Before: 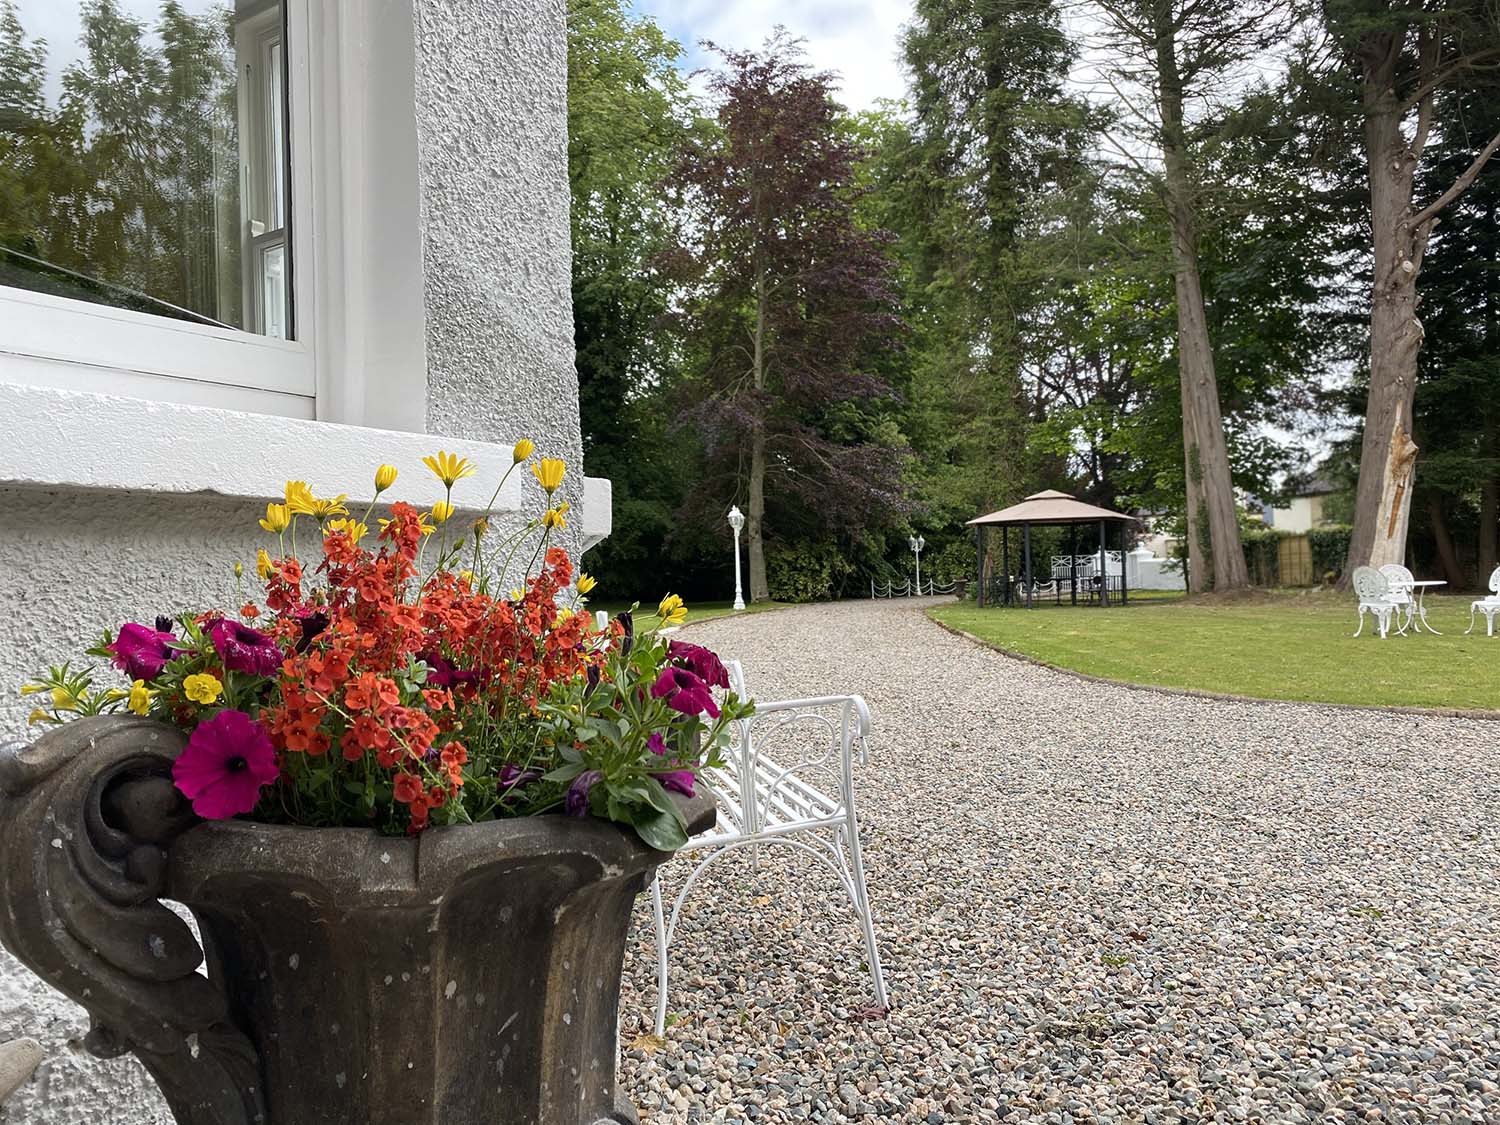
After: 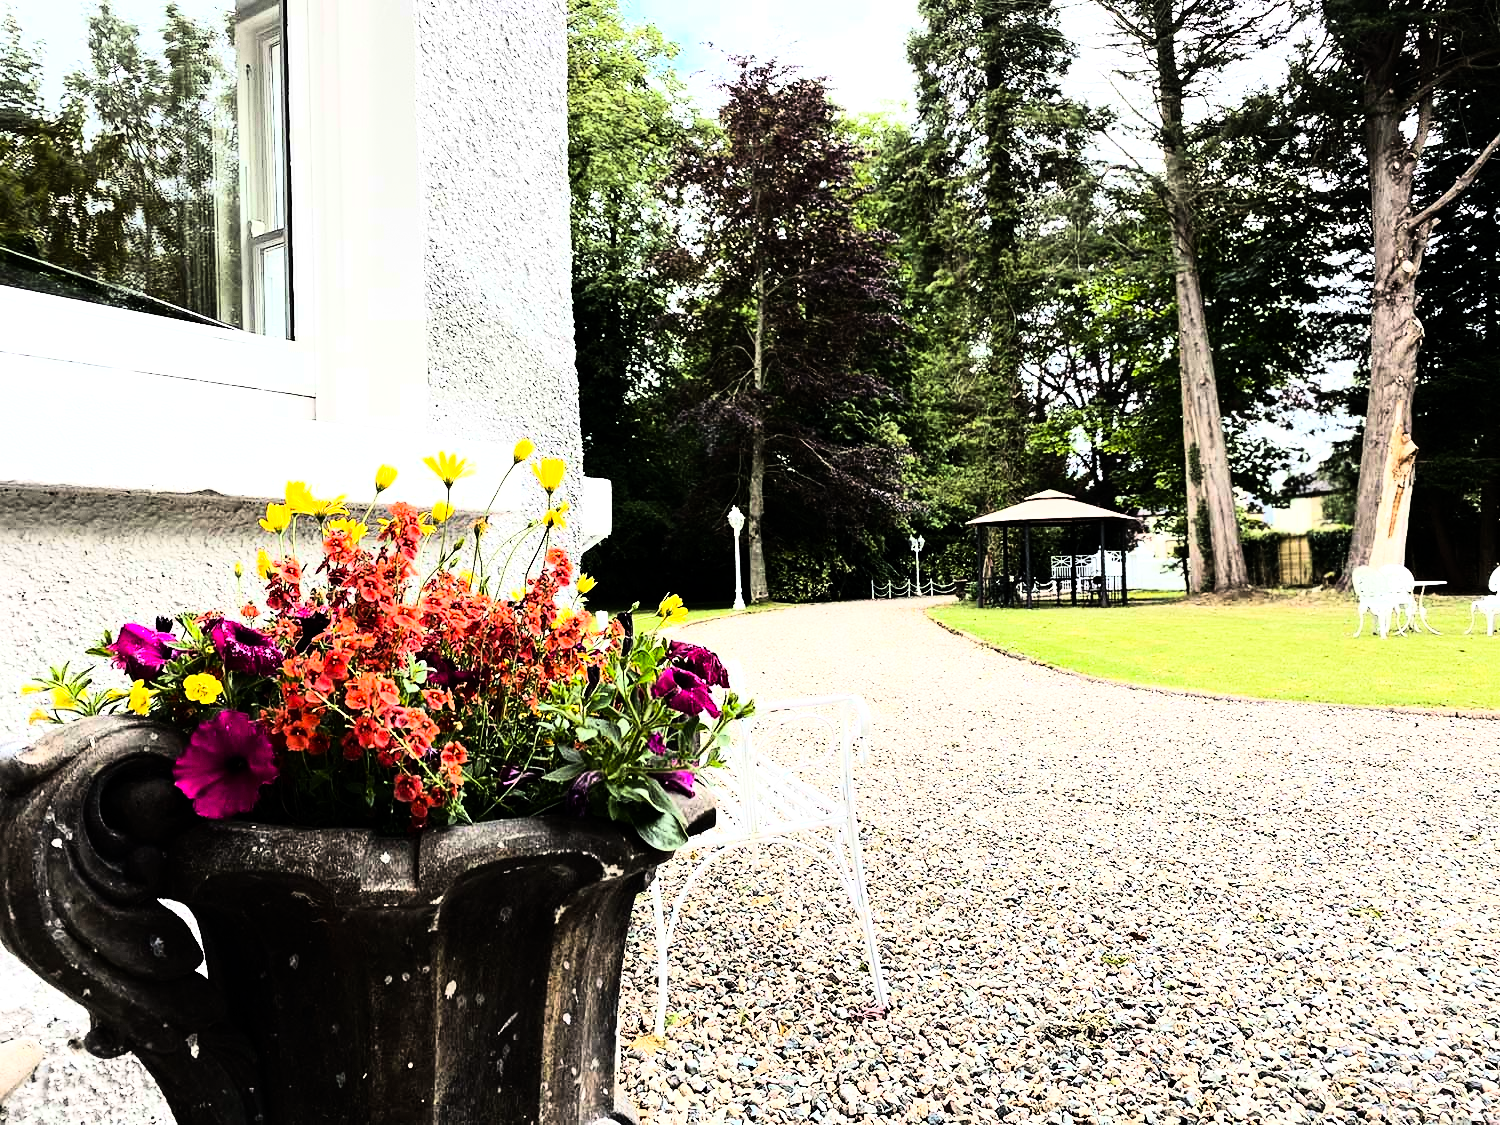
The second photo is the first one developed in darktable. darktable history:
grain: coarseness 14.57 ISO, strength 8.8%
tone equalizer: -8 EV -1.08 EV, -7 EV -1.01 EV, -6 EV -0.867 EV, -5 EV -0.578 EV, -3 EV 0.578 EV, -2 EV 0.867 EV, -1 EV 1.01 EV, +0 EV 1.08 EV, edges refinement/feathering 500, mask exposure compensation -1.57 EV, preserve details no
rgb curve: curves: ch0 [(0, 0) (0.21, 0.15) (0.24, 0.21) (0.5, 0.75) (0.75, 0.96) (0.89, 0.99) (1, 1)]; ch1 [(0, 0.02) (0.21, 0.13) (0.25, 0.2) (0.5, 0.67) (0.75, 0.9) (0.89, 0.97) (1, 1)]; ch2 [(0, 0.02) (0.21, 0.13) (0.25, 0.2) (0.5, 0.67) (0.75, 0.9) (0.89, 0.97) (1, 1)], compensate middle gray true
